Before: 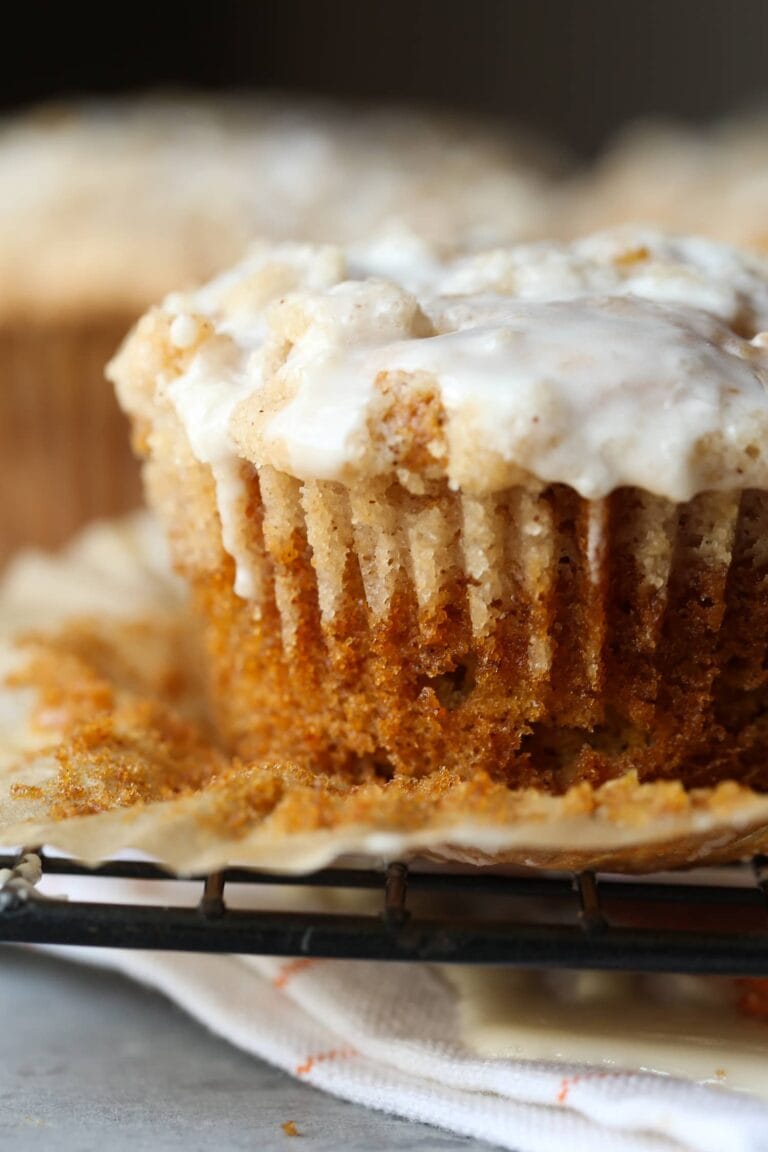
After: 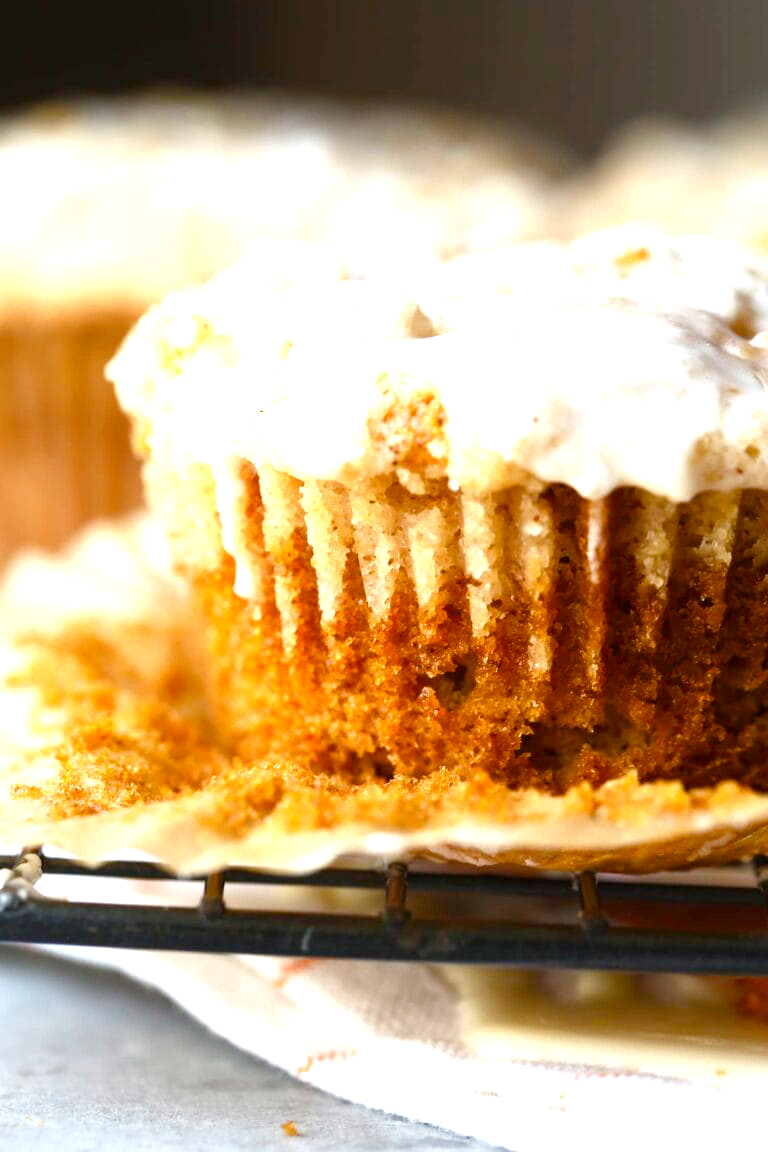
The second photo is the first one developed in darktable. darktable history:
exposure: exposure 1.15 EV, compensate highlight preservation false
color balance rgb: perceptual saturation grading › global saturation 35%, perceptual saturation grading › highlights -30%, perceptual saturation grading › shadows 35%, perceptual brilliance grading › global brilliance 3%, perceptual brilliance grading › highlights -3%, perceptual brilliance grading › shadows 3%
